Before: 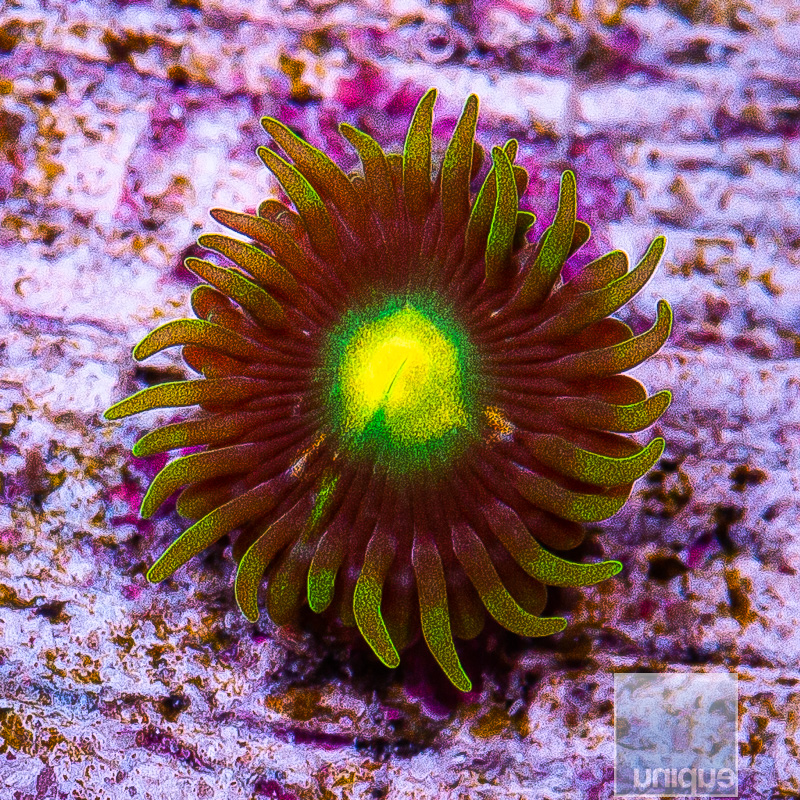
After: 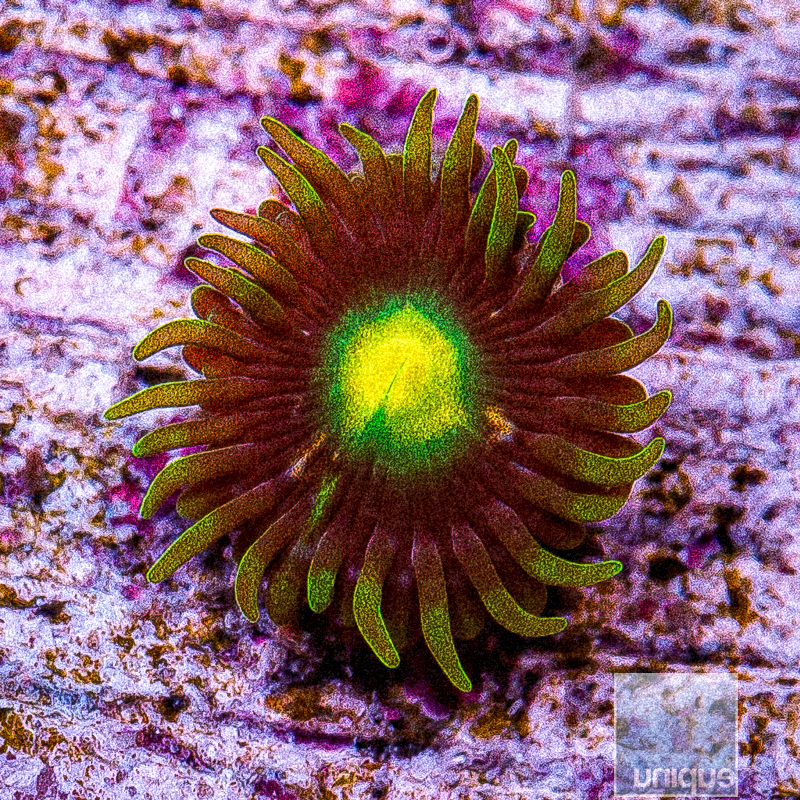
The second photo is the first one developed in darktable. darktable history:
local contrast: highlights 35%, detail 135%
grain: coarseness 46.9 ISO, strength 50.21%, mid-tones bias 0%
